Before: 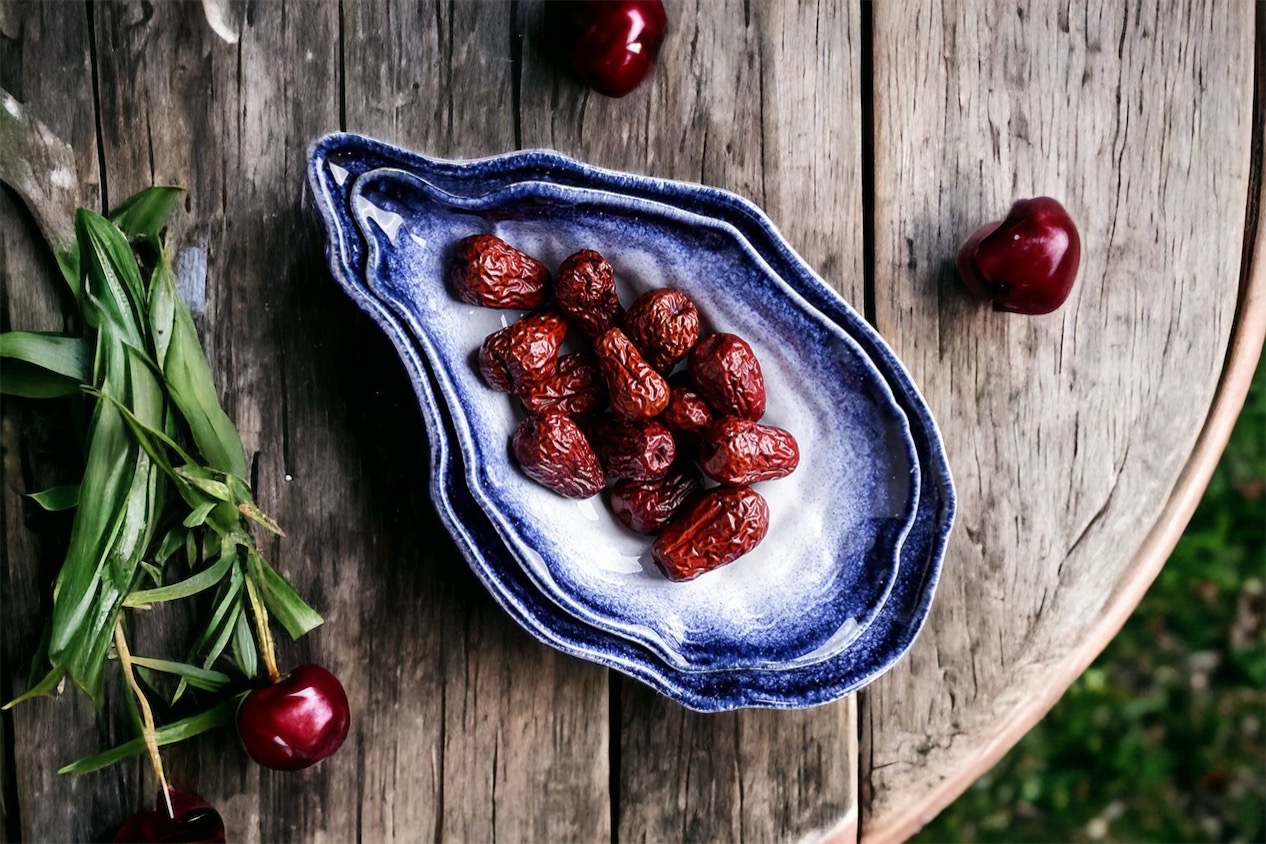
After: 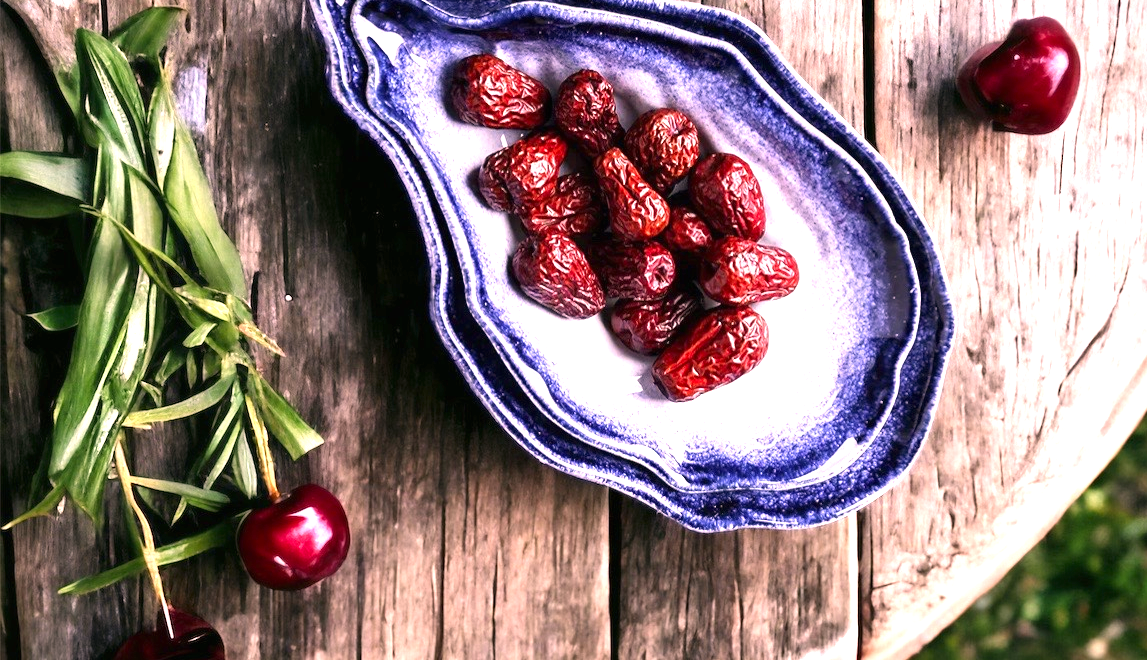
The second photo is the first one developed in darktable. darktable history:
color correction: highlights a* 14.69, highlights b* 4.87
crop: top 21.372%, right 9.324%, bottom 0.328%
exposure: black level correction 0, exposure 1.102 EV, compensate highlight preservation false
